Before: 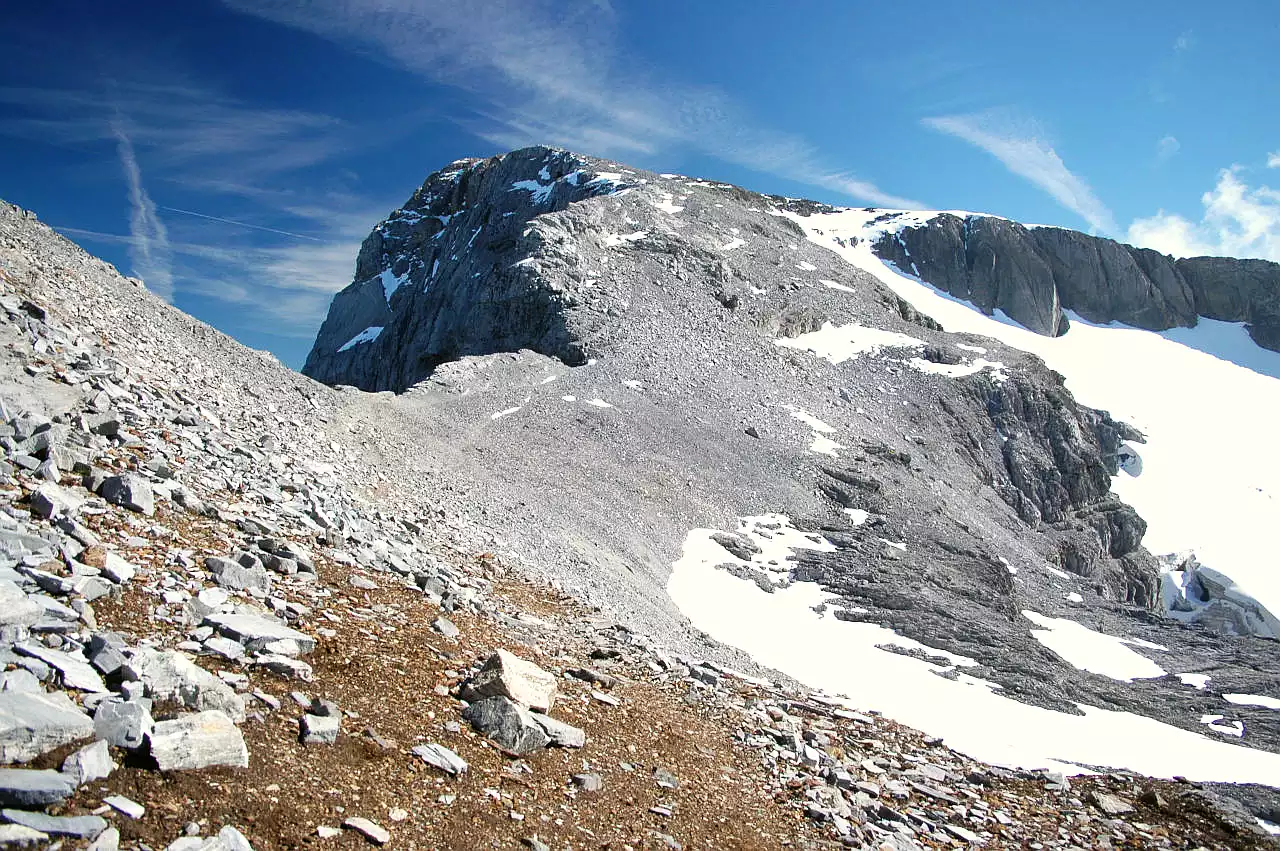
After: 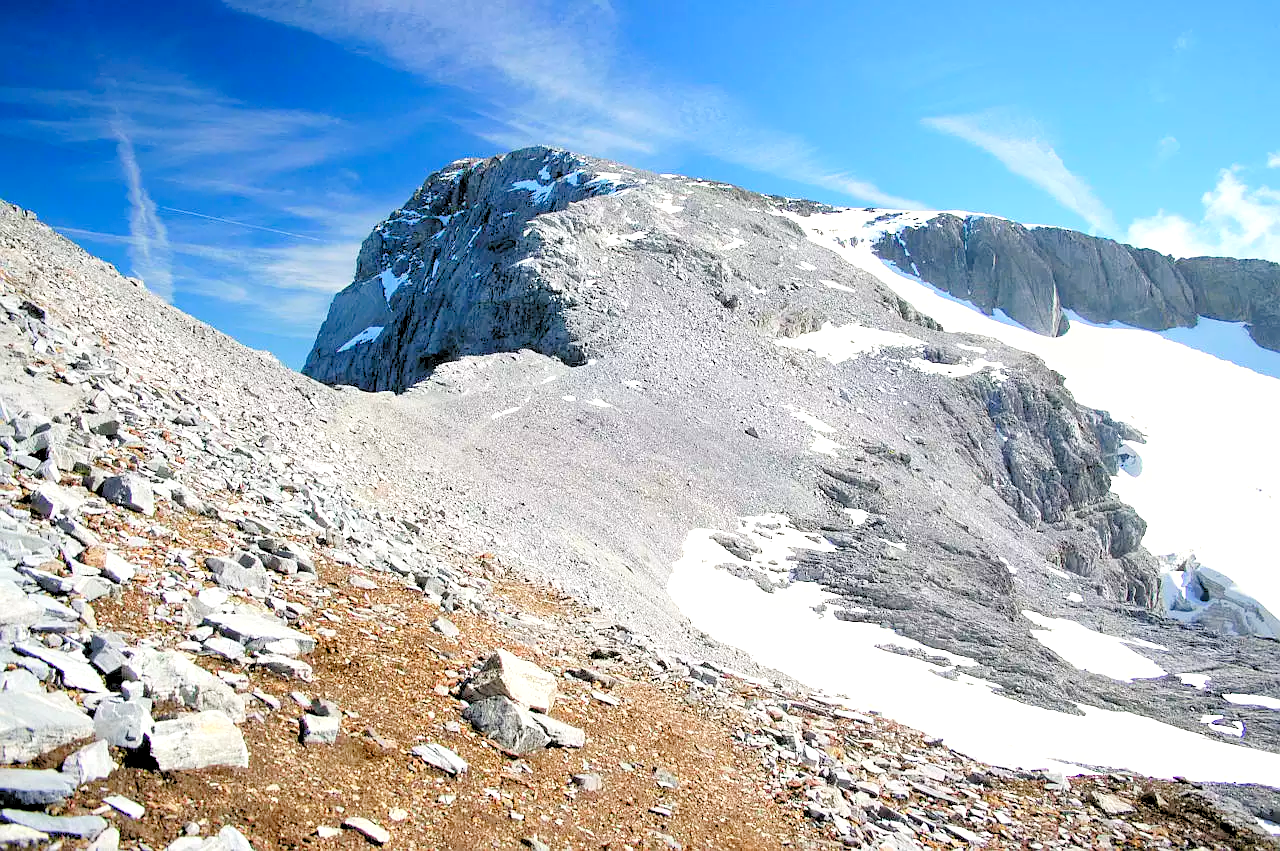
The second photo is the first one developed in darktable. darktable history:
tone equalizer: on, module defaults
levels: levels [0.072, 0.414, 0.976]
exposure: exposure 0.127 EV, compensate highlight preservation false
